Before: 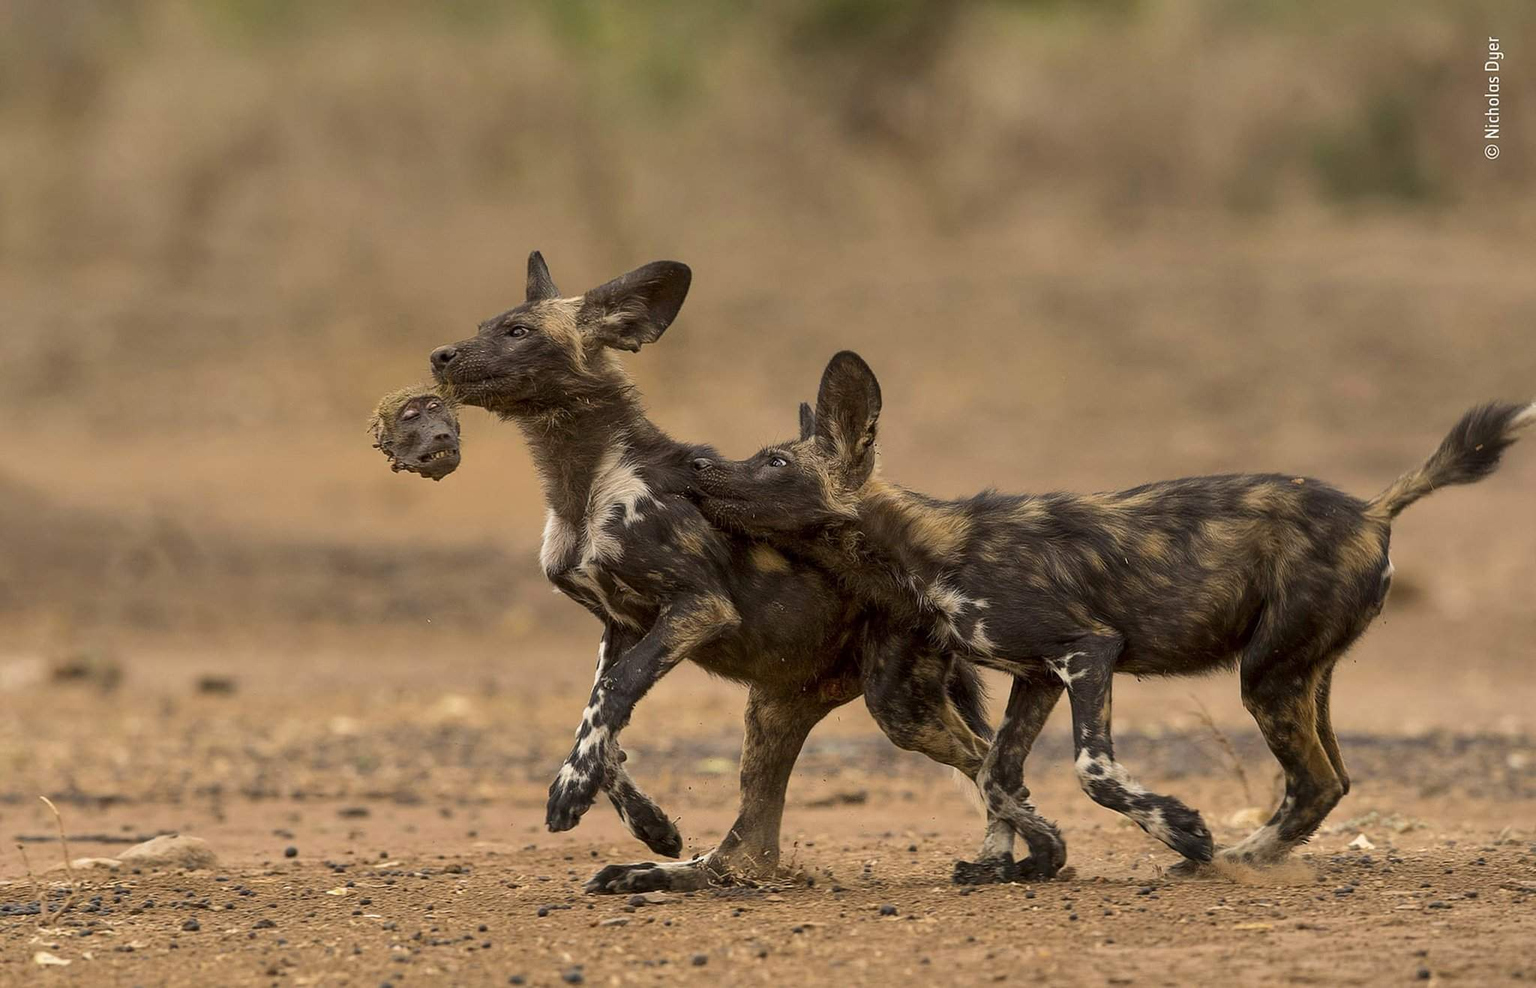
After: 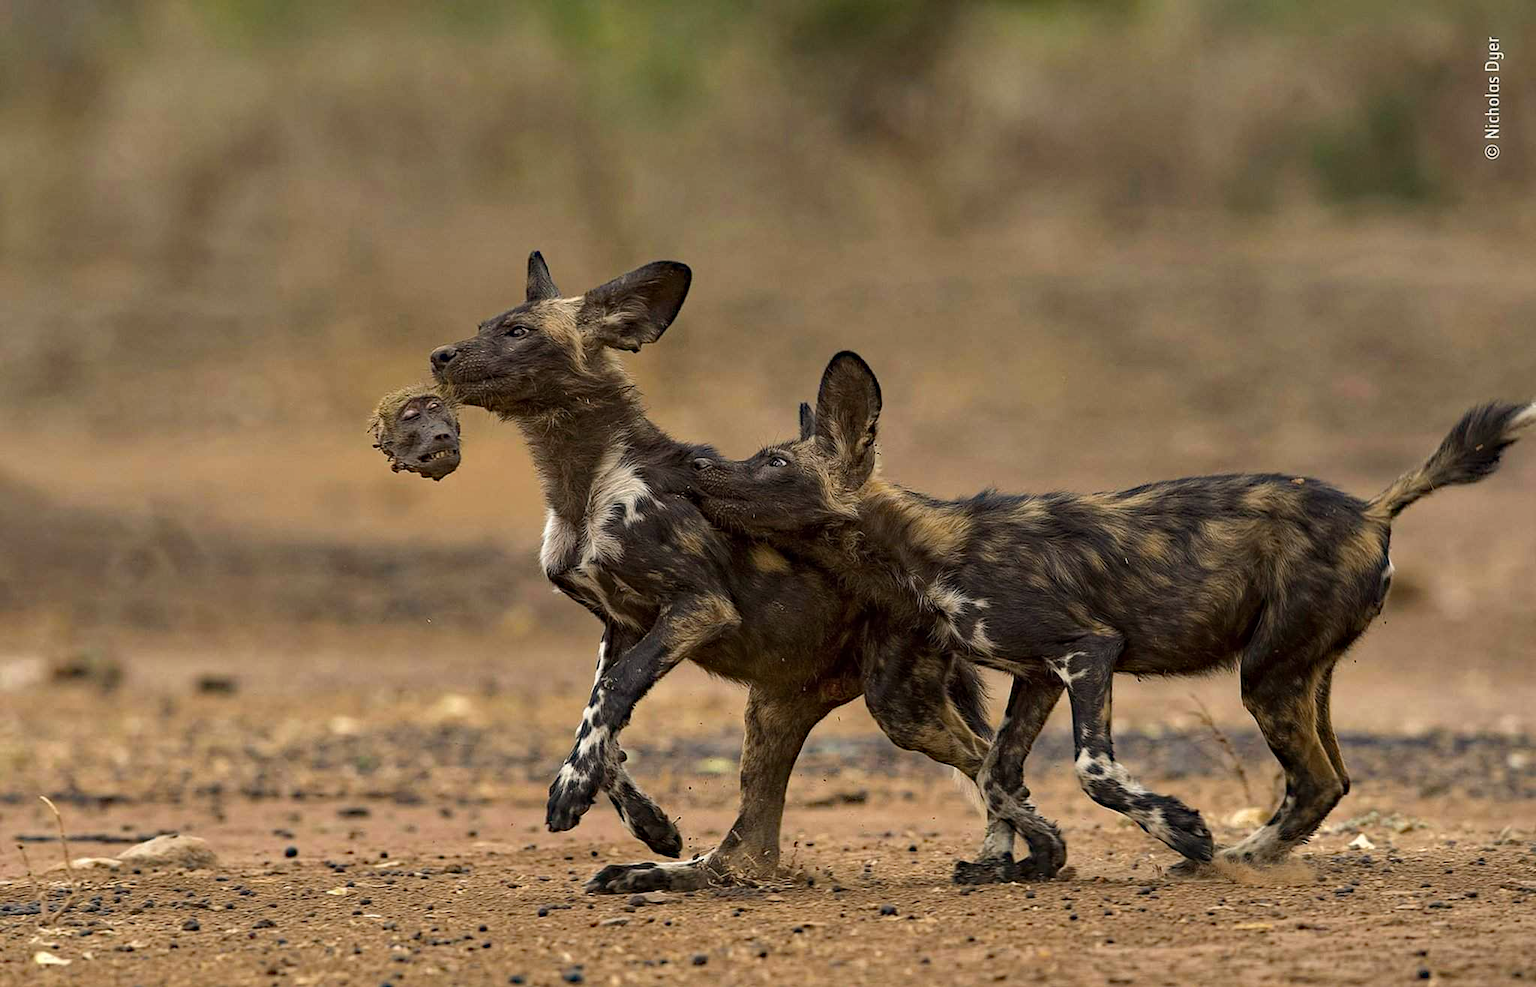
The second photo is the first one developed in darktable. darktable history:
shadows and highlights: radius 335.42, shadows 64.83, highlights 4.24, compress 87.25%, soften with gaussian
haze removal: strength 0.414, compatibility mode true, adaptive false
